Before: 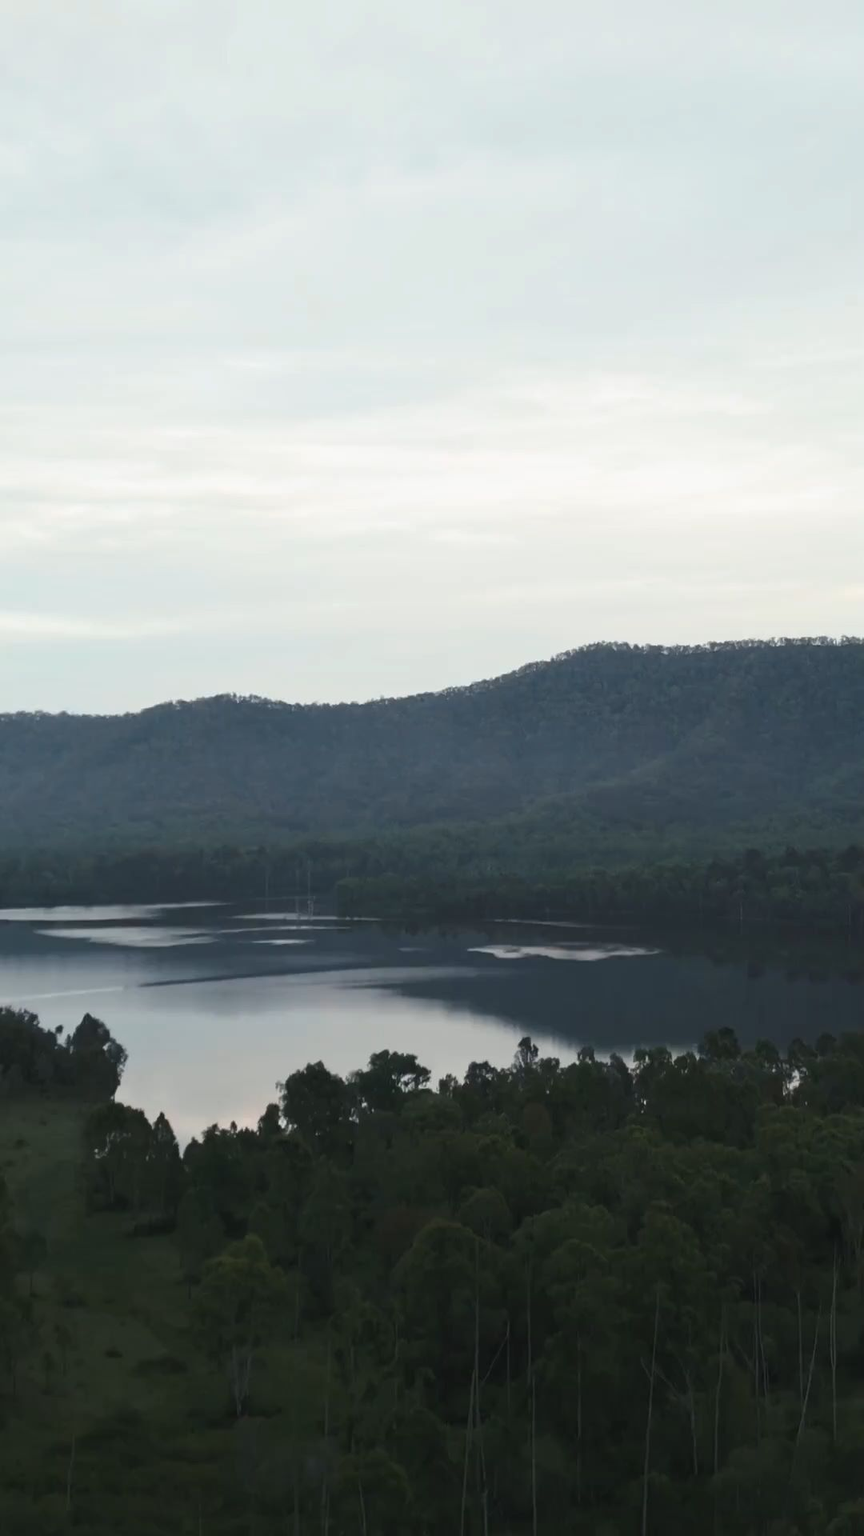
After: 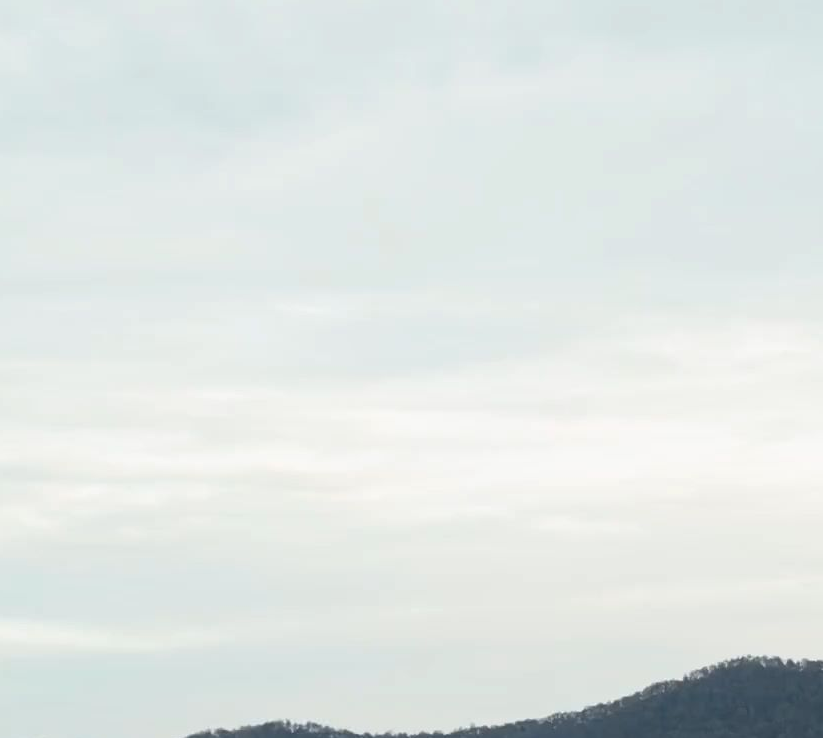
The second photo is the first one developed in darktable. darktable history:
crop: left 0.537%, top 7.626%, right 23.185%, bottom 53.895%
